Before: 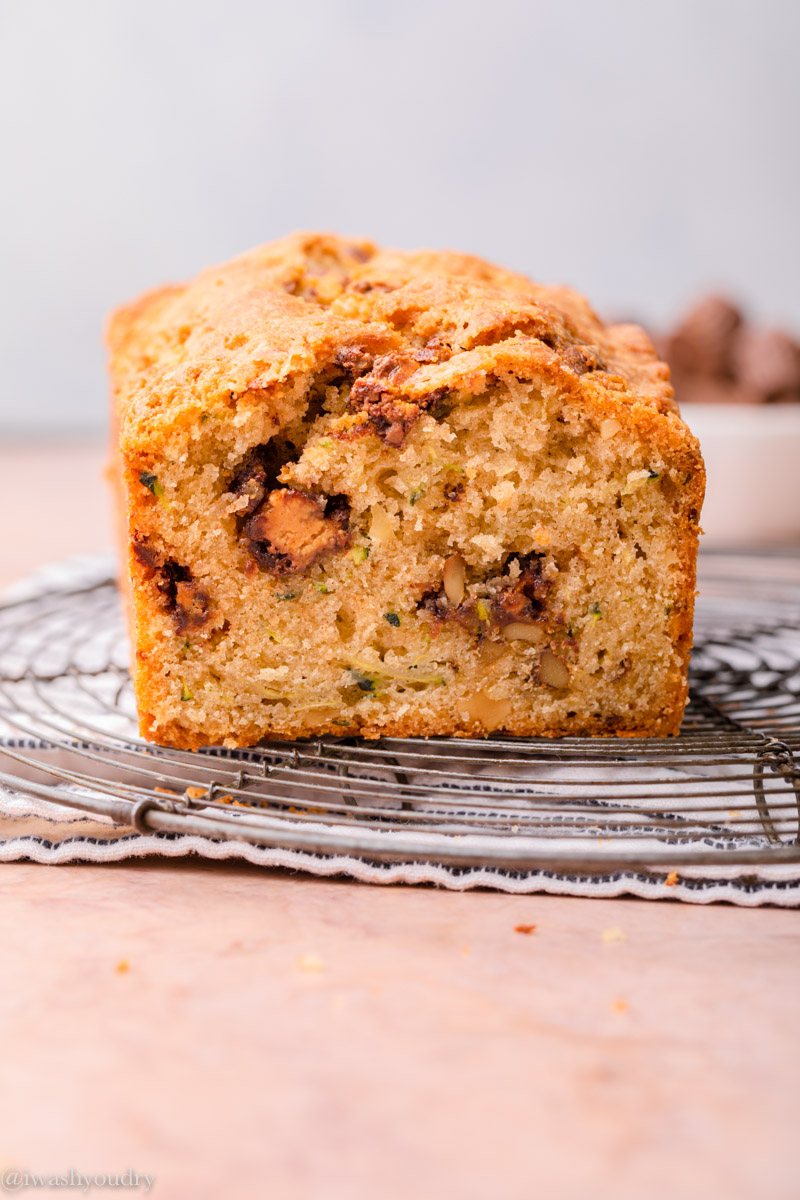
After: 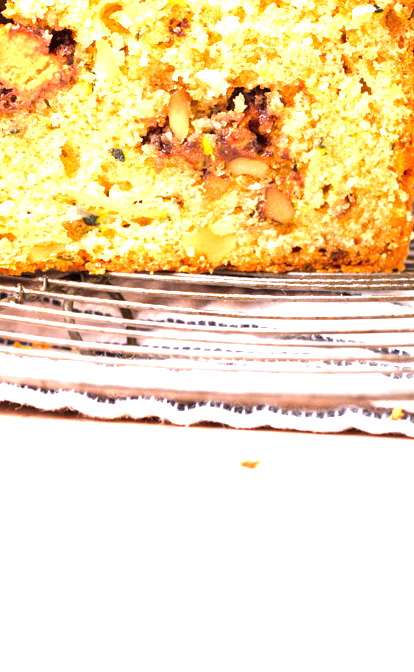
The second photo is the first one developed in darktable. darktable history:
crop: left 34.479%, top 38.822%, right 13.718%, bottom 5.172%
exposure: black level correction 0, exposure 1.9 EV, compensate highlight preservation false
